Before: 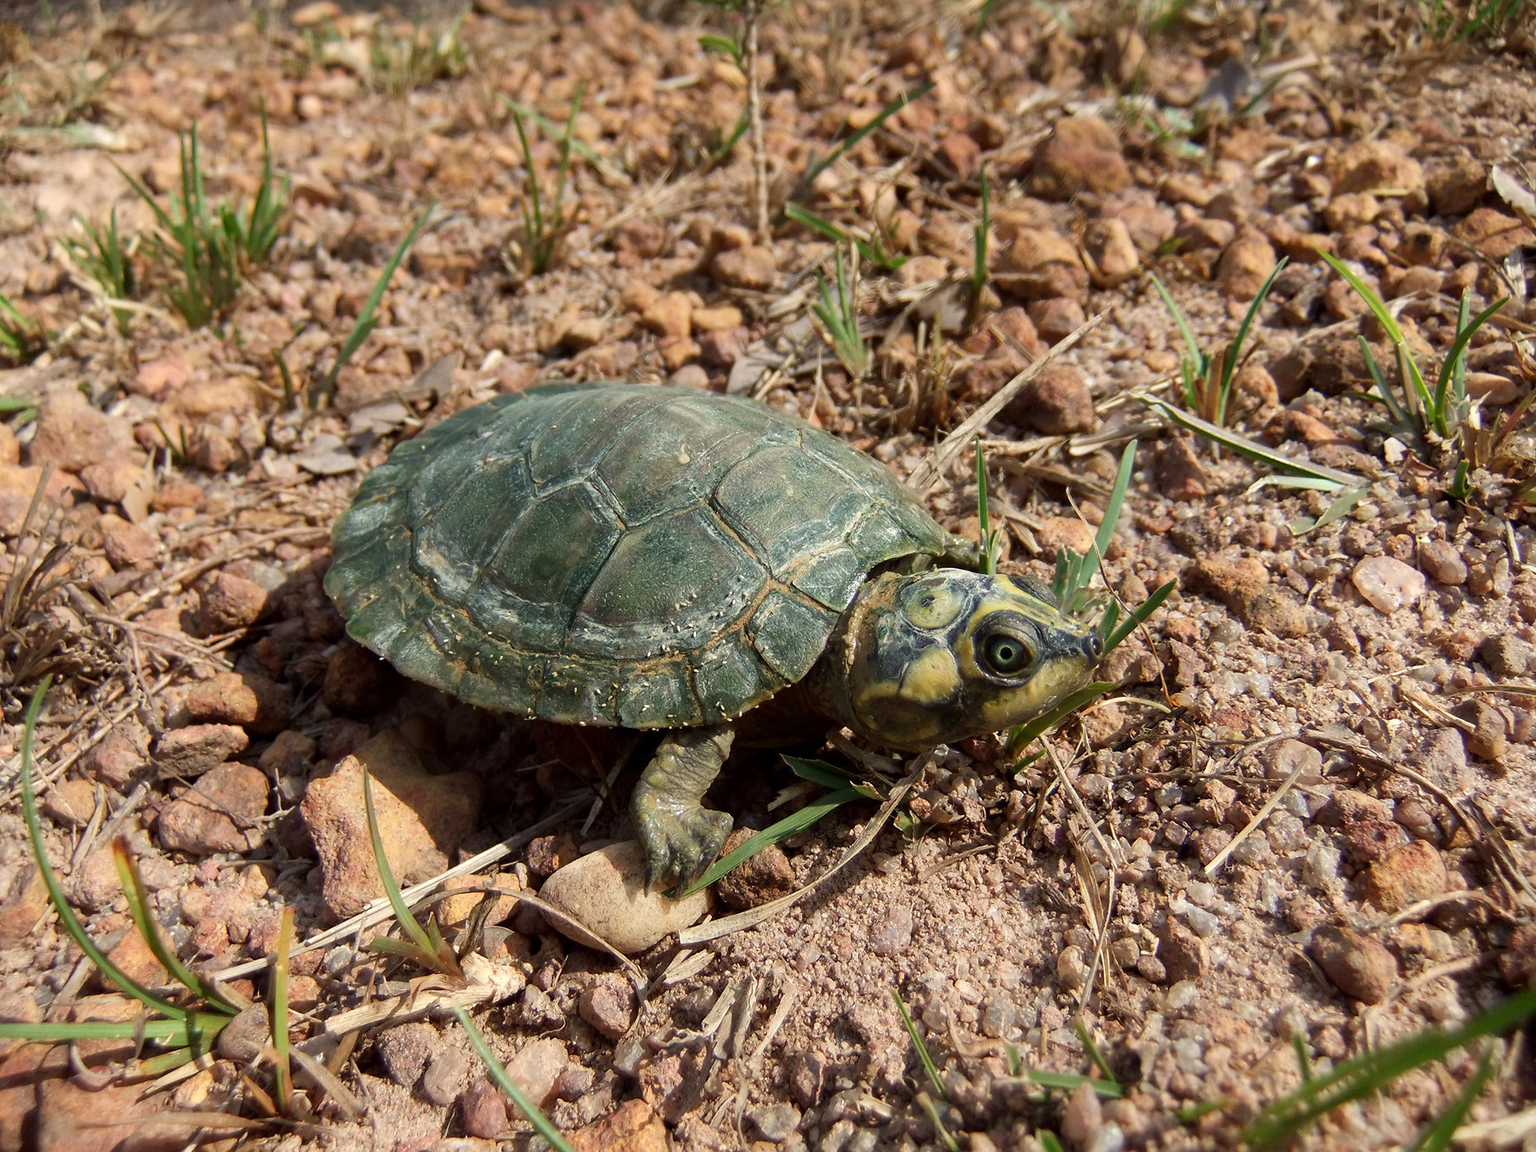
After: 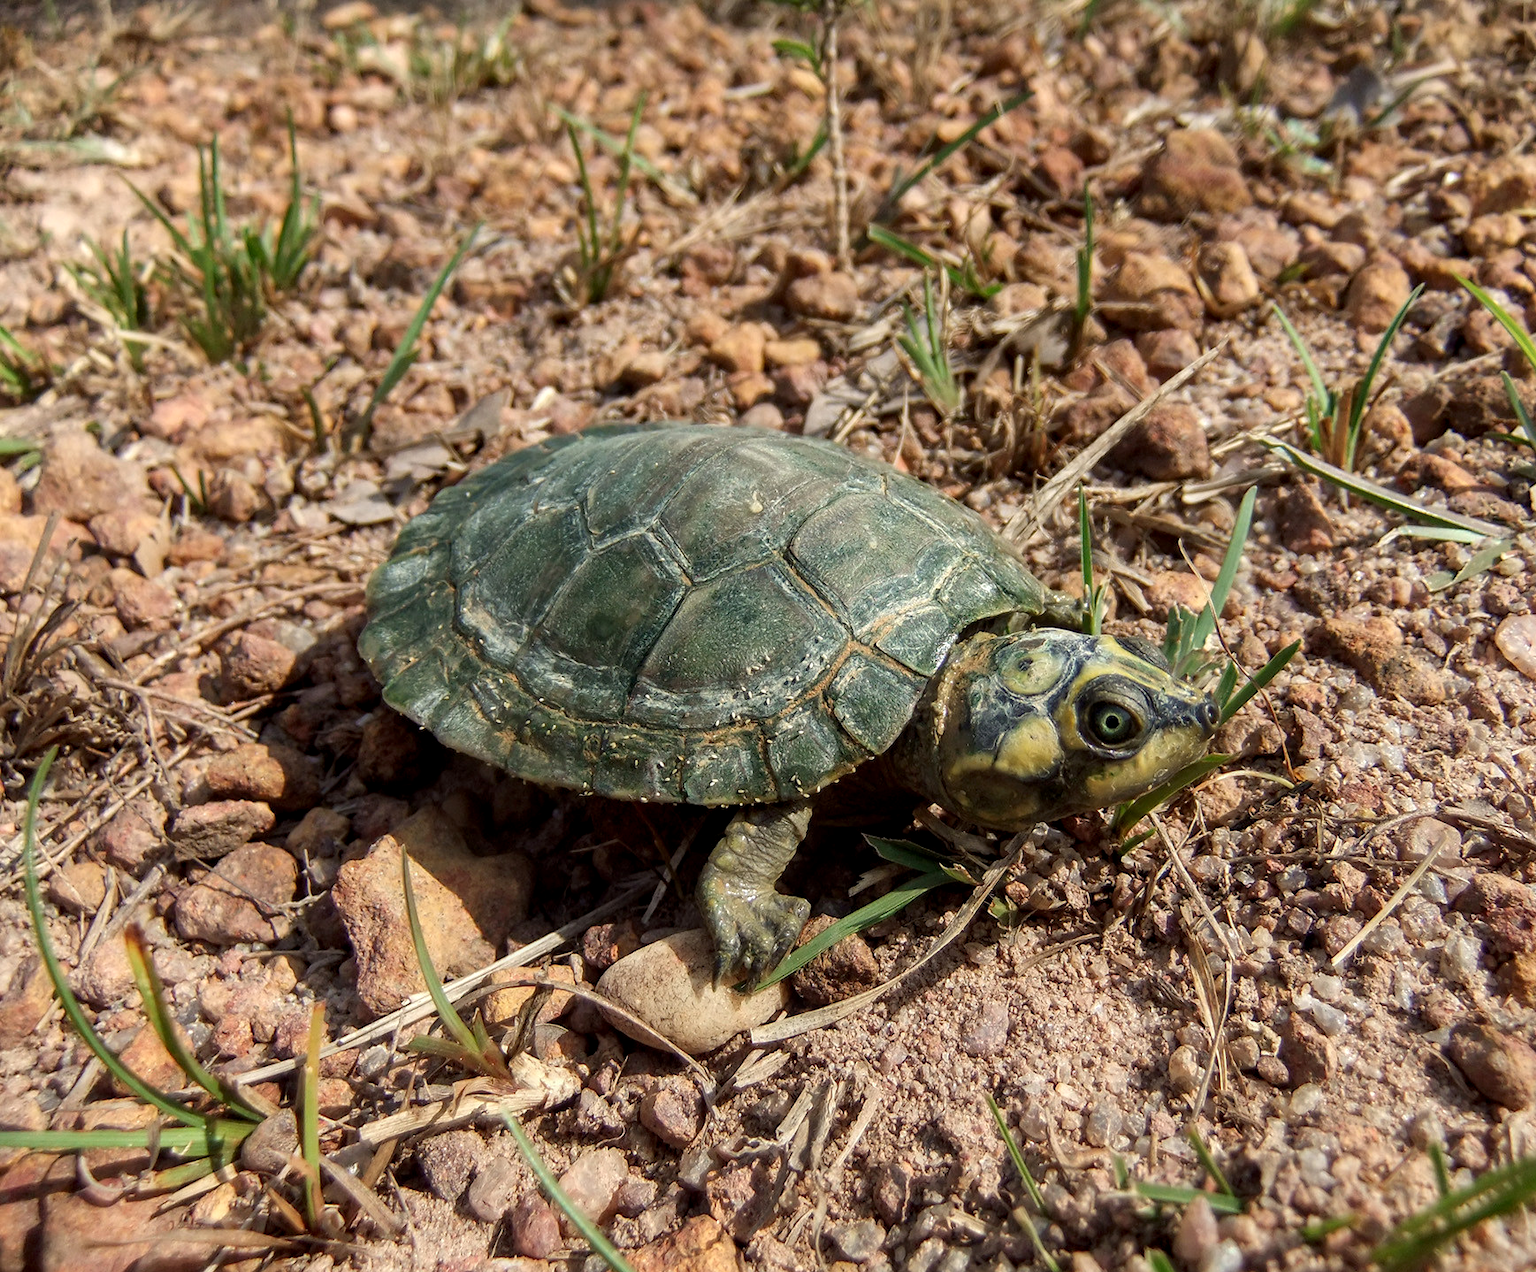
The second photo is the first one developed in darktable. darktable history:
local contrast: on, module defaults
crop: right 9.509%, bottom 0.031%
